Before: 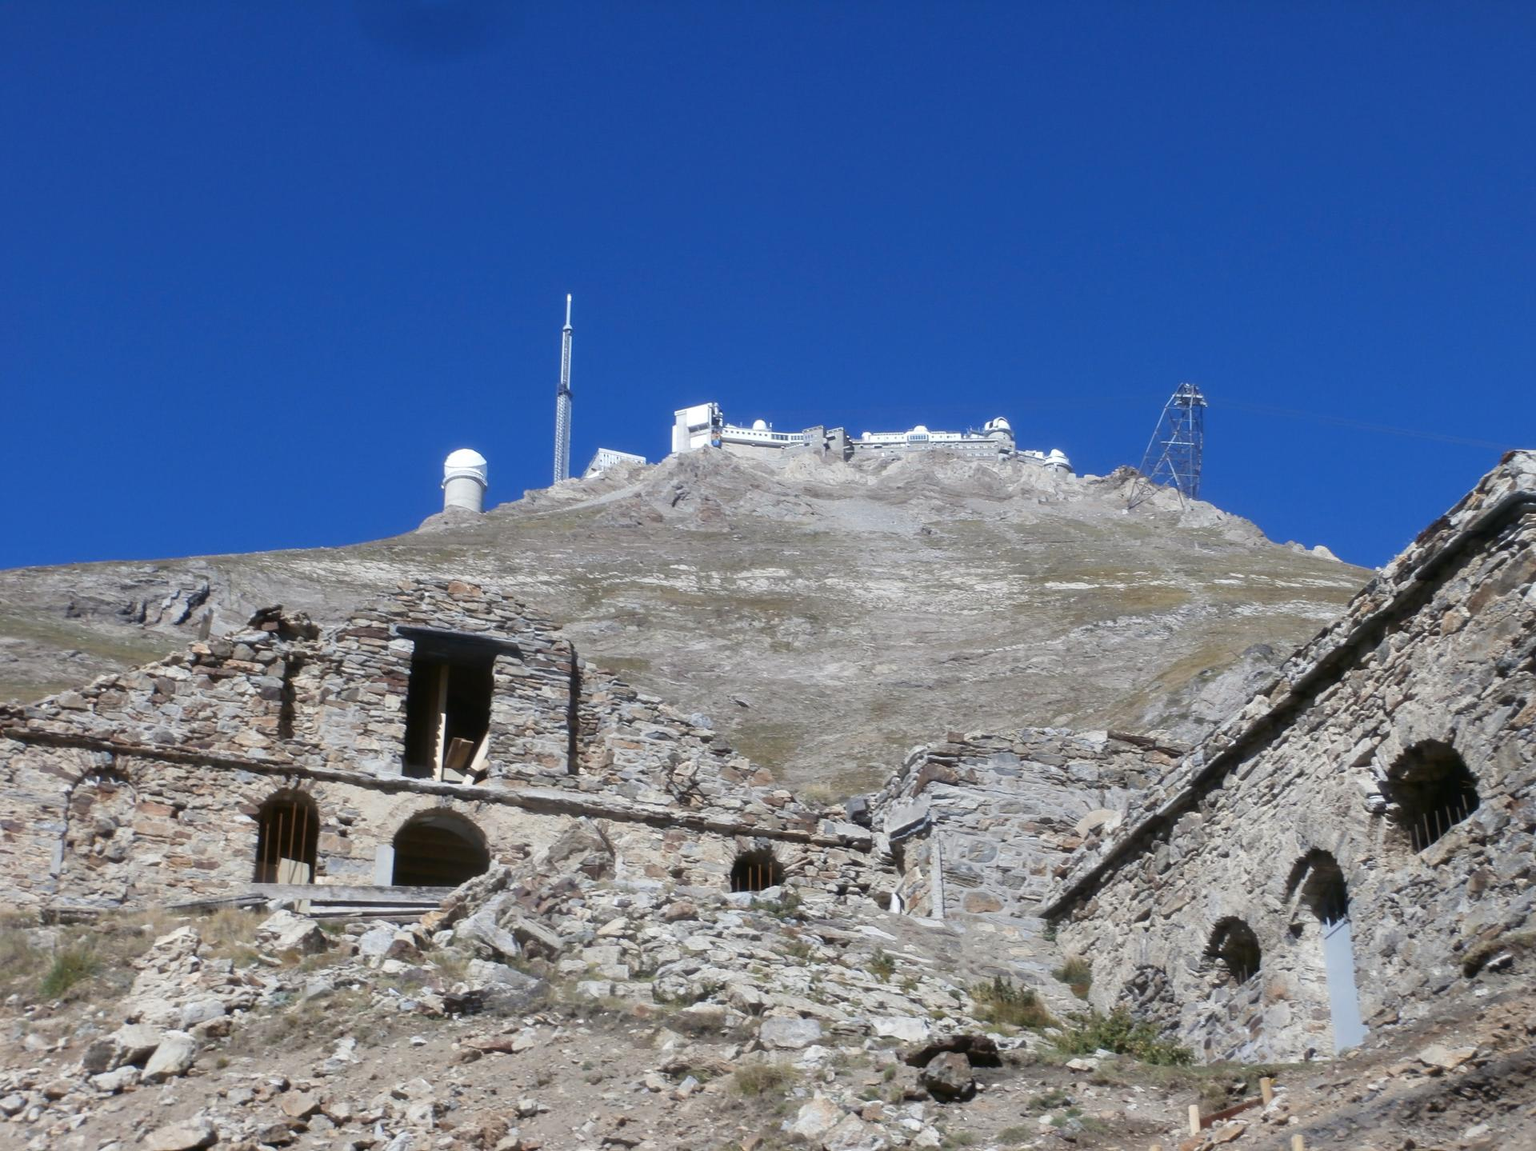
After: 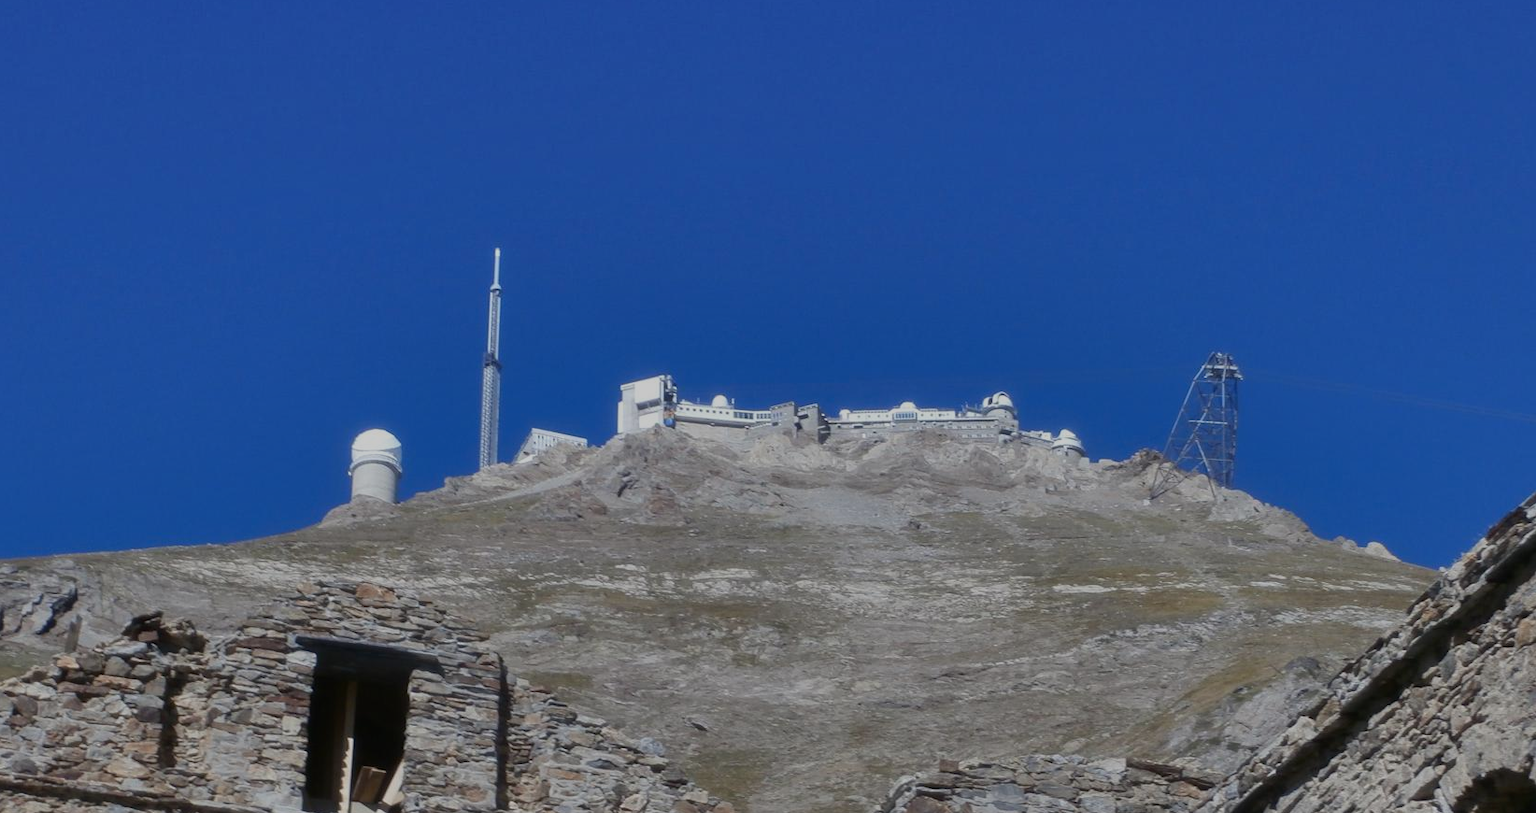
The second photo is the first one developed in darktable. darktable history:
shadows and highlights: shadows 78.89, white point adjustment -9.14, highlights -61.33, soften with gaussian
exposure: exposure -0.493 EV, compensate highlight preservation false
crop and rotate: left 9.352%, top 7.149%, right 4.976%, bottom 32.305%
